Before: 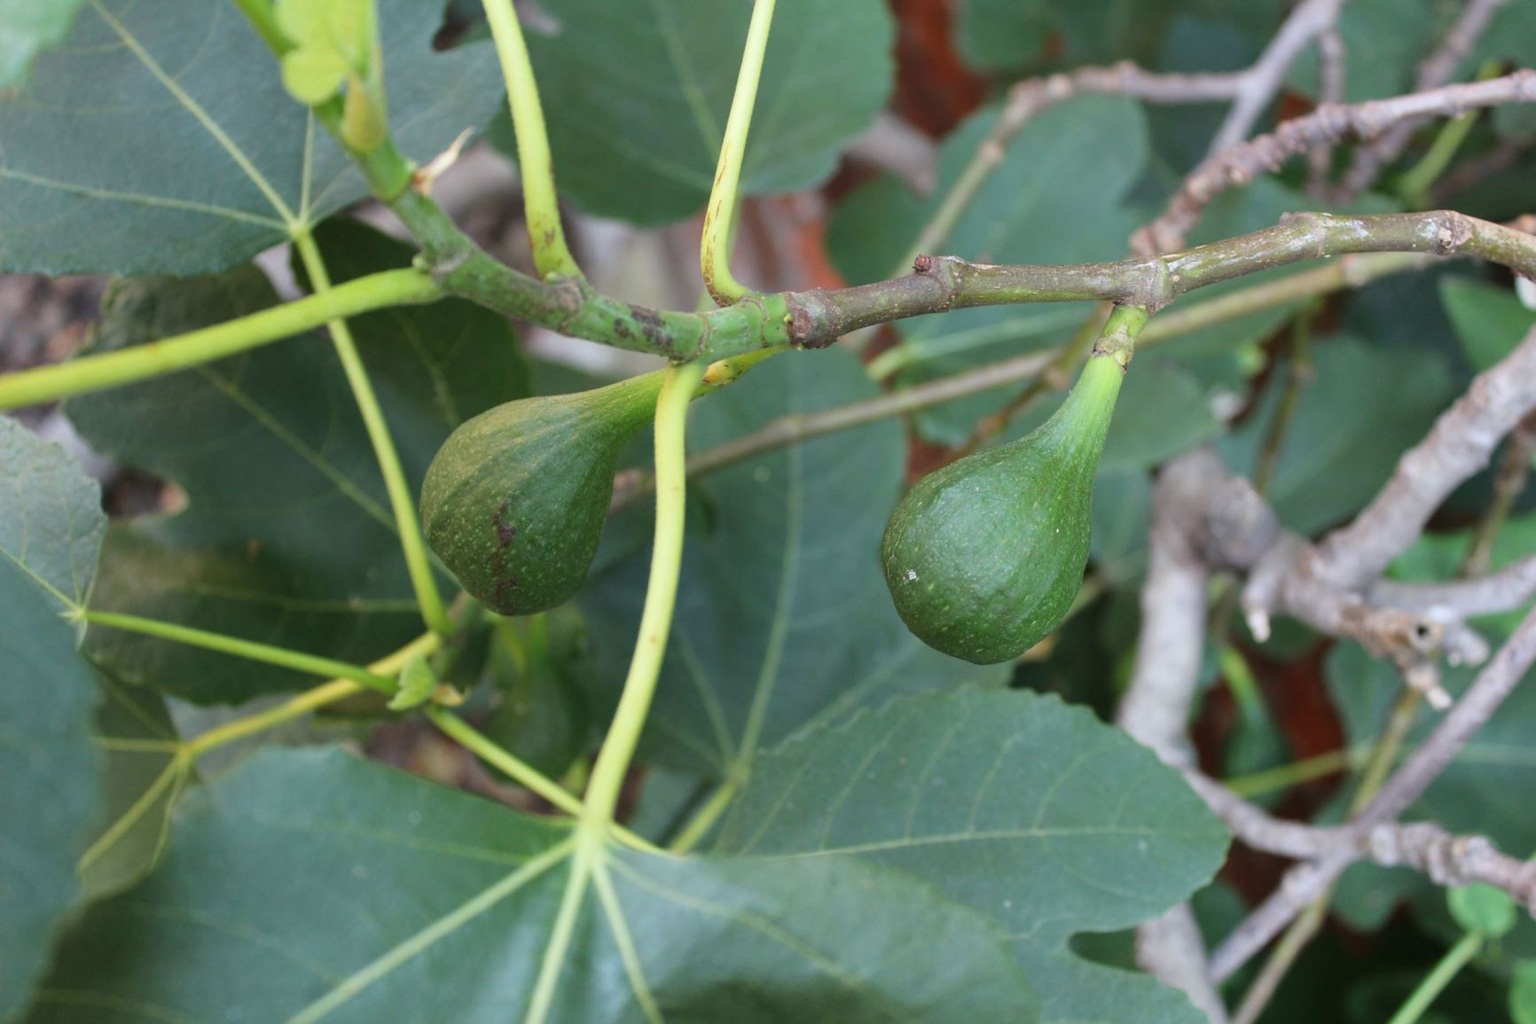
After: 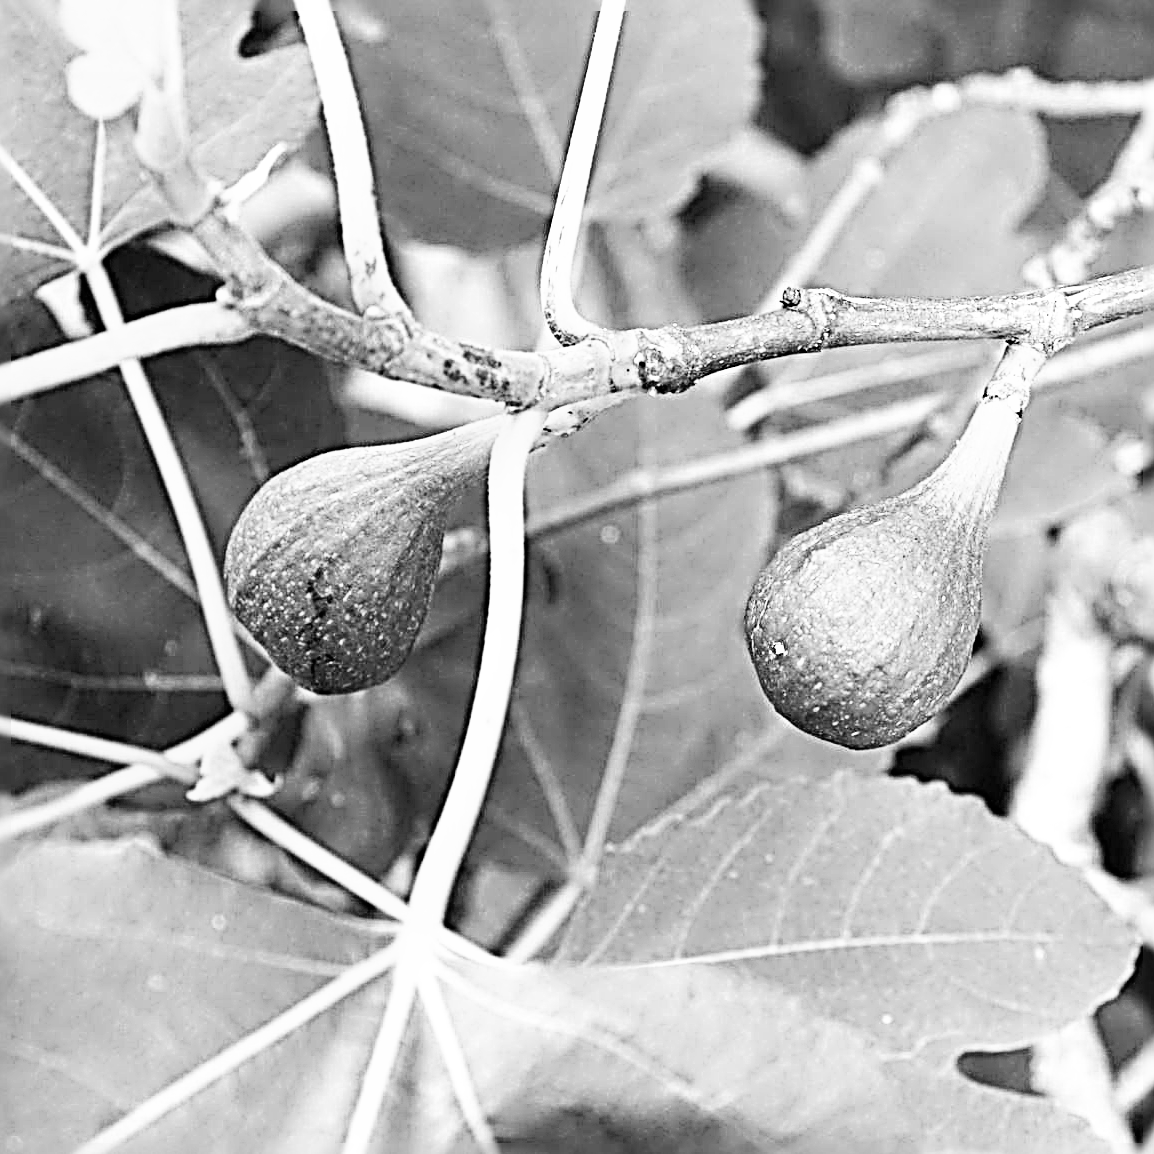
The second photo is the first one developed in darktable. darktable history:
crop and rotate: left 14.385%, right 18.948%
monochrome: on, module defaults
exposure: black level correction 0, exposure 1.2 EV, compensate highlight preservation false
white balance: red 0.983, blue 1.036
filmic rgb: black relative exposure -5 EV, white relative exposure 3.5 EV, hardness 3.19, contrast 1.3, highlights saturation mix -50%
sharpen: radius 4.001, amount 2
color balance rgb: linear chroma grading › global chroma 16.62%, perceptual saturation grading › highlights -8.63%, perceptual saturation grading › mid-tones 18.66%, perceptual saturation grading › shadows 28.49%, perceptual brilliance grading › highlights 14.22%, perceptual brilliance grading › shadows -18.96%, global vibrance 27.71%
